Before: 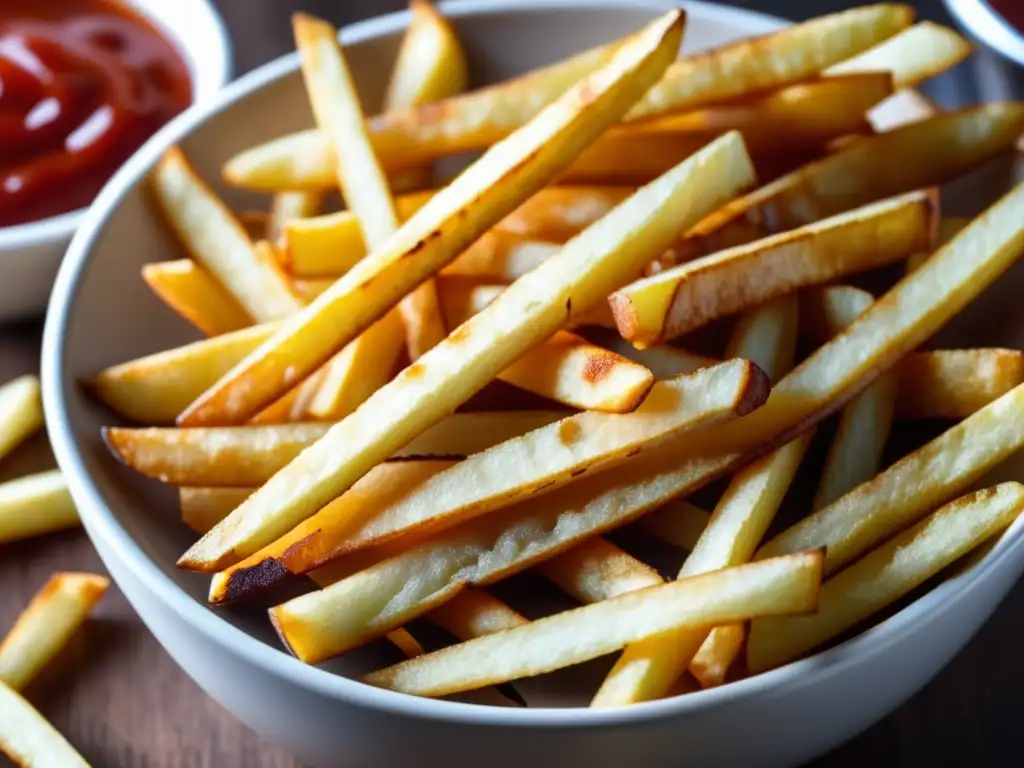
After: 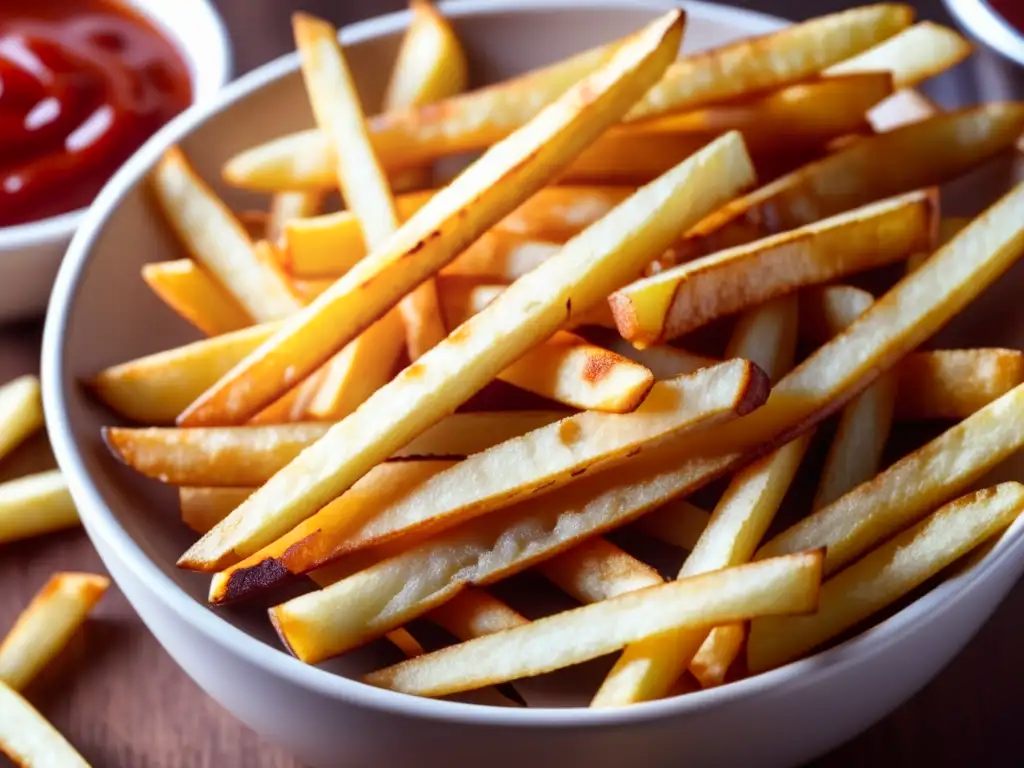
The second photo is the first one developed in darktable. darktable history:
rgb levels: mode RGB, independent channels, levels [[0, 0.474, 1], [0, 0.5, 1], [0, 0.5, 1]]
shadows and highlights: shadows -40.15, highlights 62.88, soften with gaussian
